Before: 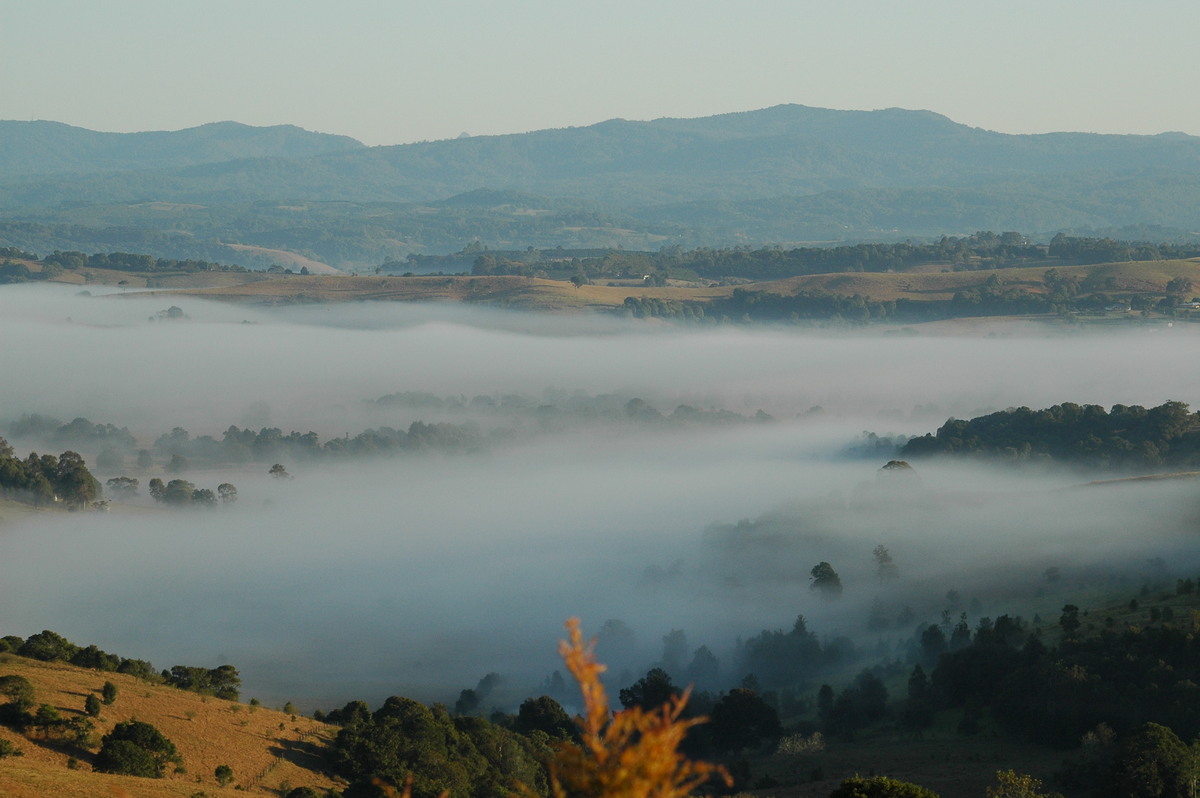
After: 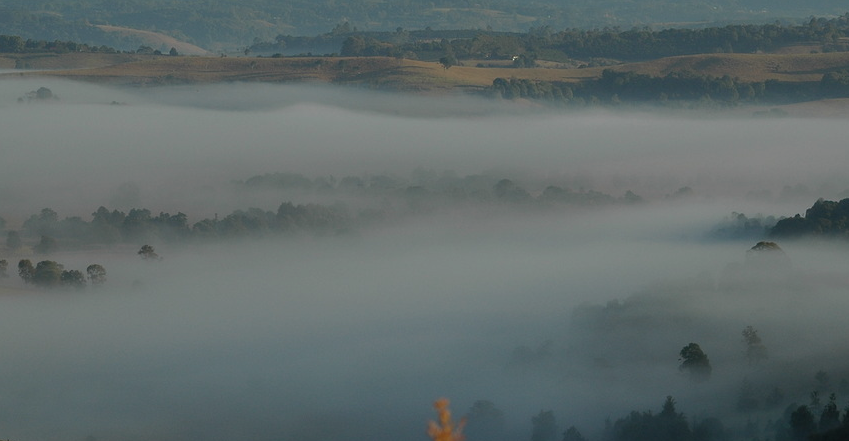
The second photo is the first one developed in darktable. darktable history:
base curve: curves: ch0 [(0, 0) (0.595, 0.418) (1, 1)], preserve colors none
crop: left 10.951%, top 27.516%, right 18.24%, bottom 17.171%
